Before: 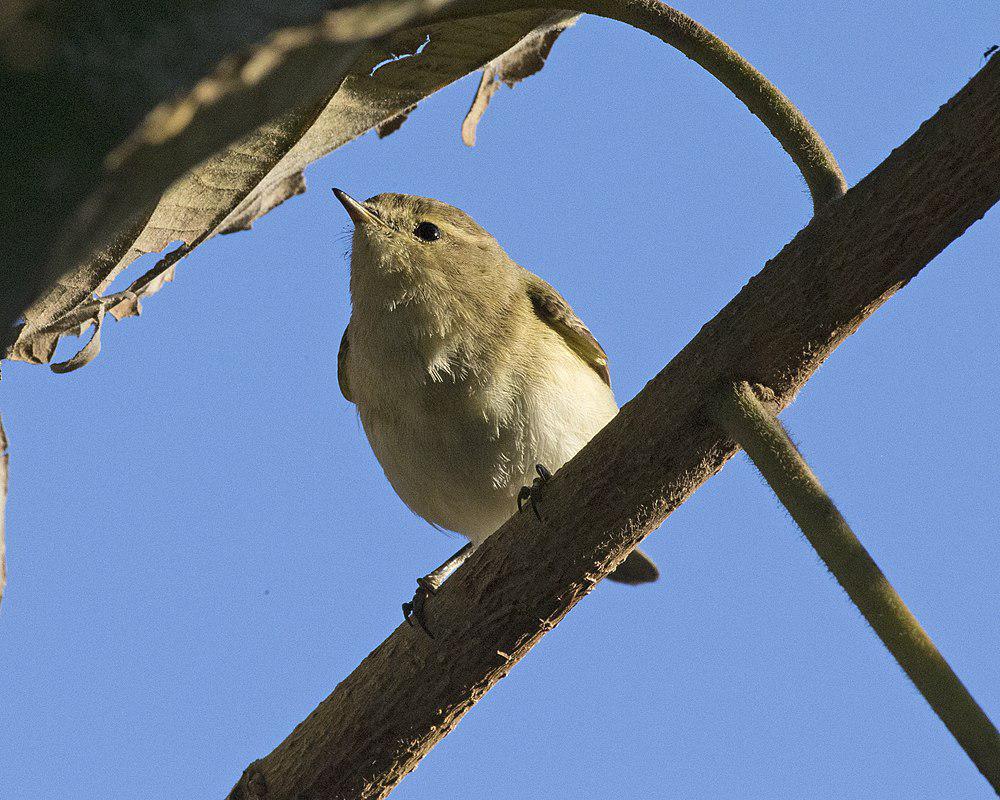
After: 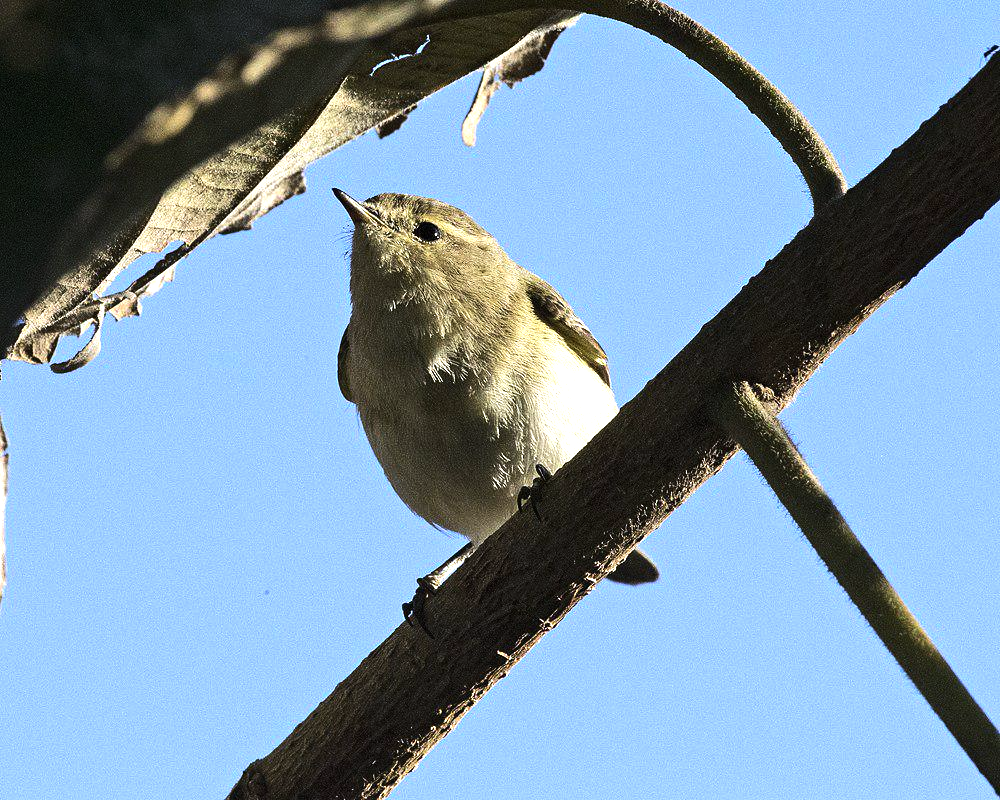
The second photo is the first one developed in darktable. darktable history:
tone equalizer: -8 EV -1.08 EV, -7 EV -1.01 EV, -6 EV -0.867 EV, -5 EV -0.578 EV, -3 EV 0.578 EV, -2 EV 0.867 EV, -1 EV 1.01 EV, +0 EV 1.08 EV, edges refinement/feathering 500, mask exposure compensation -1.57 EV, preserve details no
white balance: red 0.974, blue 1.044
